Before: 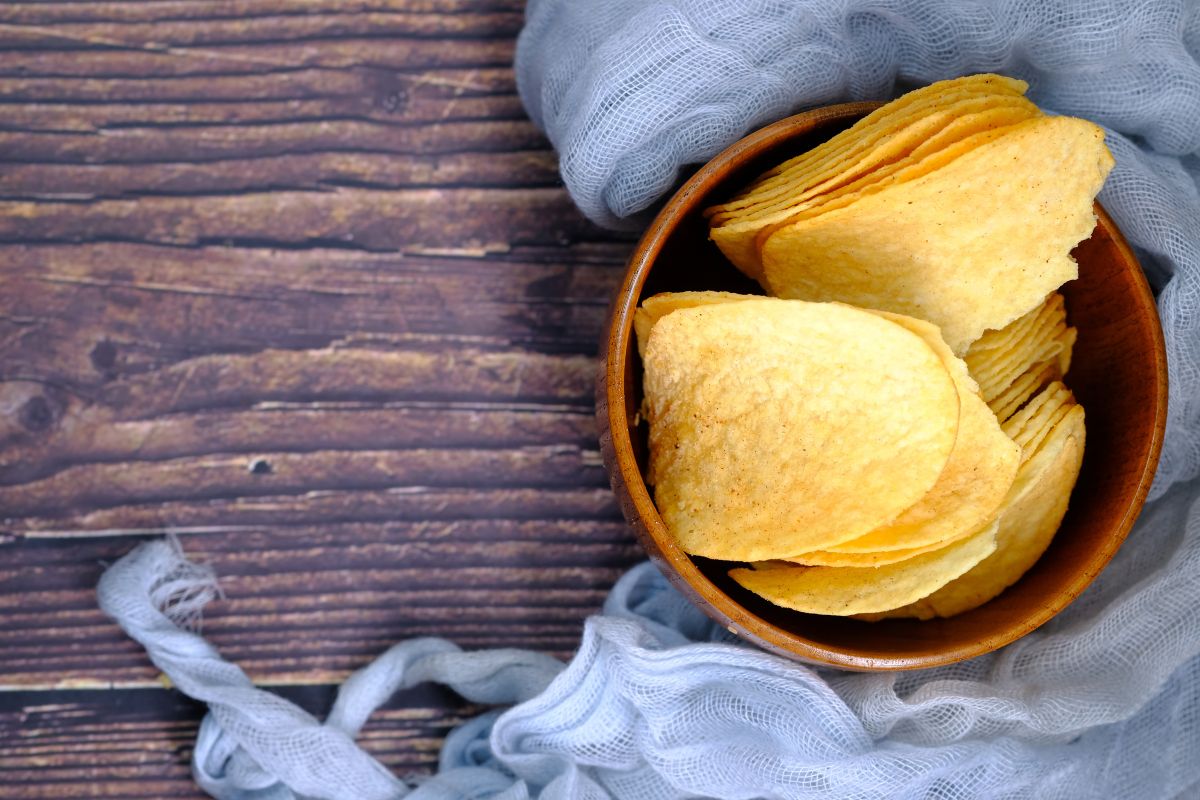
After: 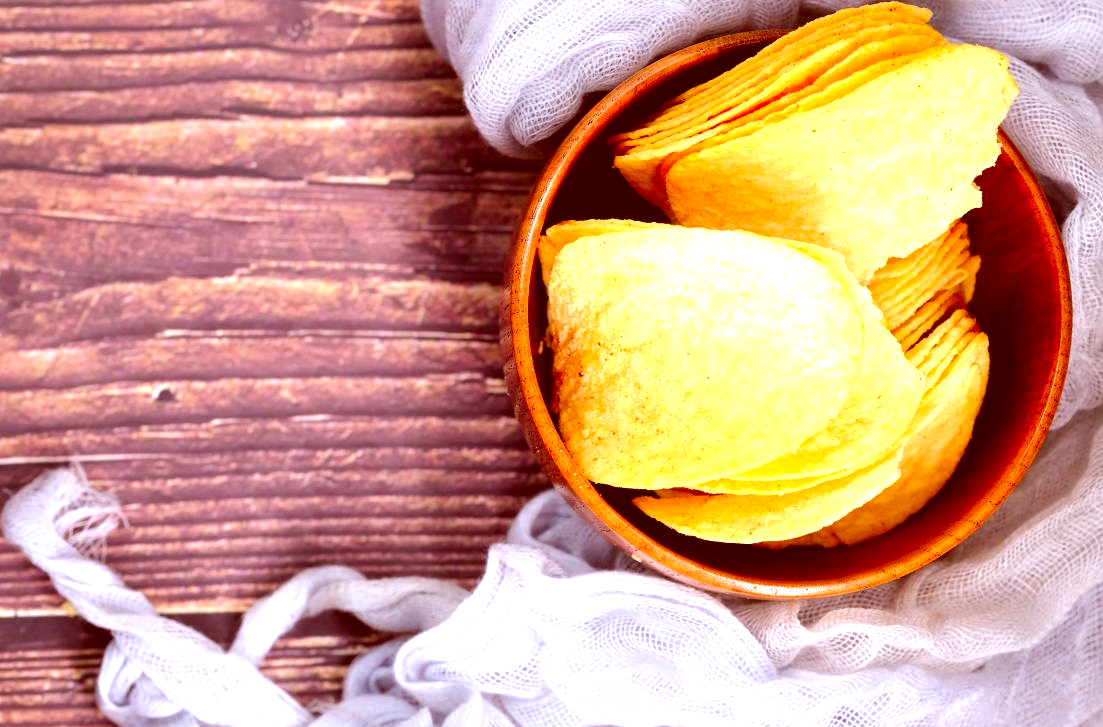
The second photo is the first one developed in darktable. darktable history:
crop and rotate: left 8.033%, top 9.038%
color correction: highlights a* 9.52, highlights b* 8.85, shadows a* 39.83, shadows b* 39.53, saturation 0.802
exposure: black level correction 0, exposure 1.107 EV, compensate exposure bias true, compensate highlight preservation false
contrast brightness saturation: contrast 0.089, saturation 0.27
